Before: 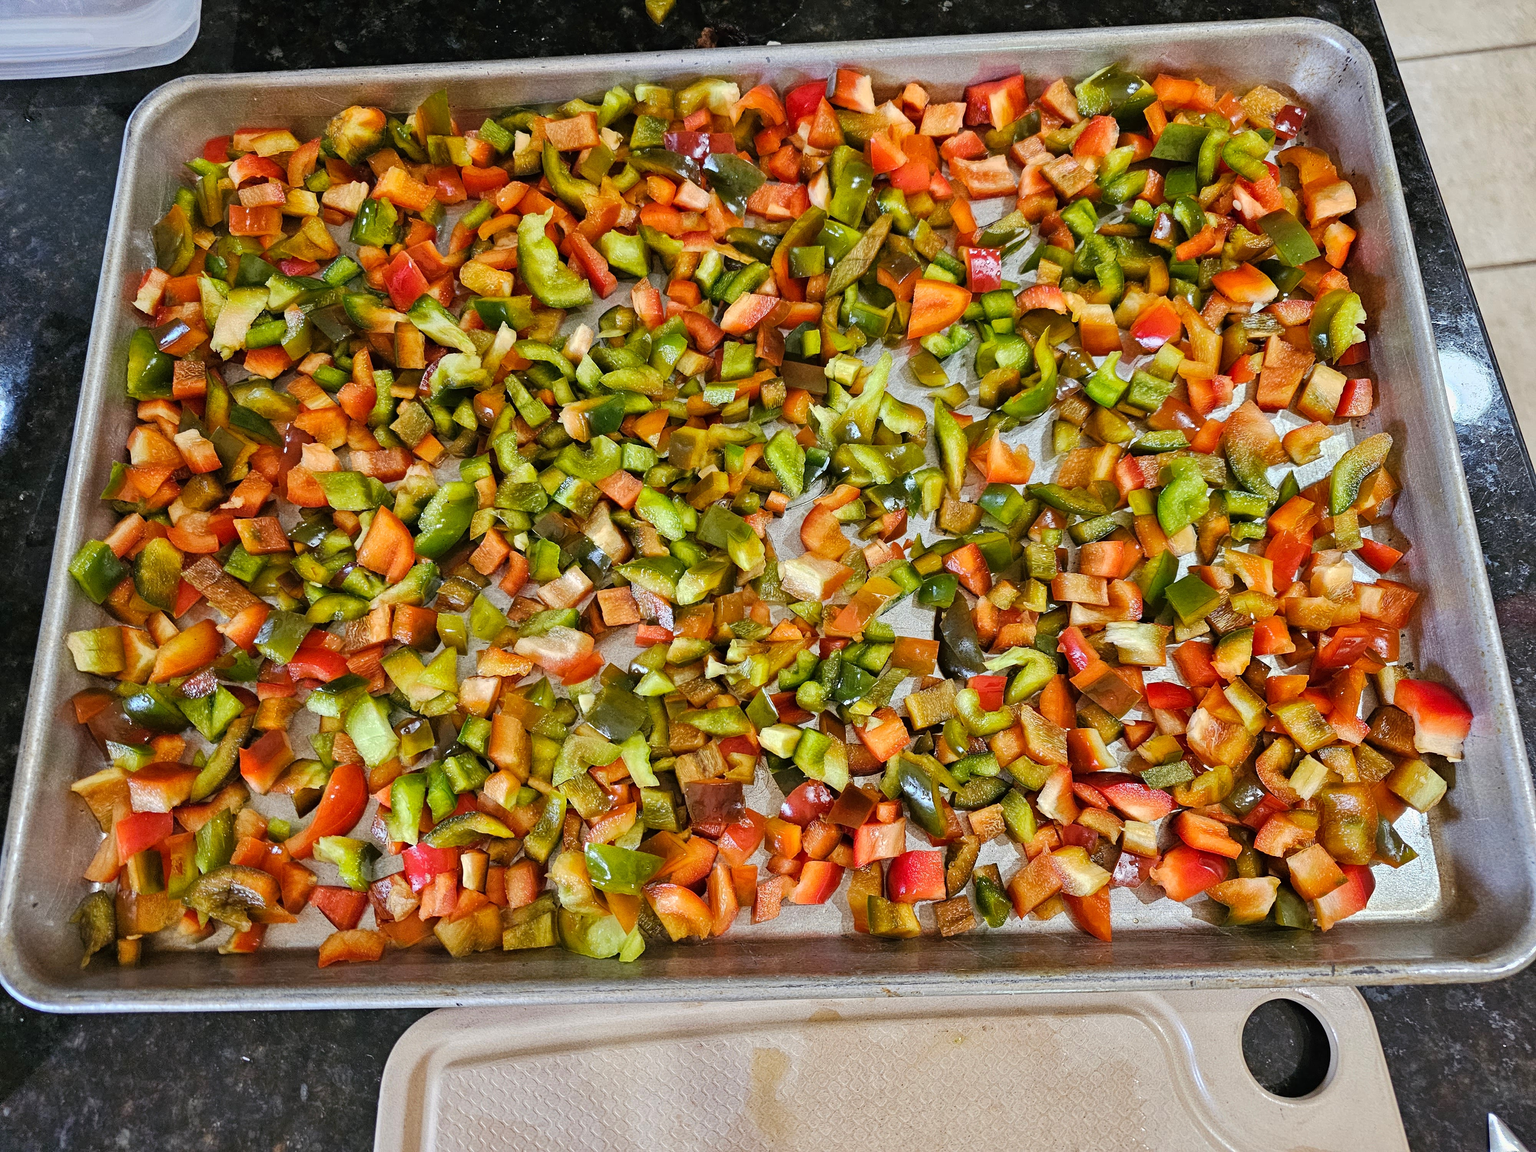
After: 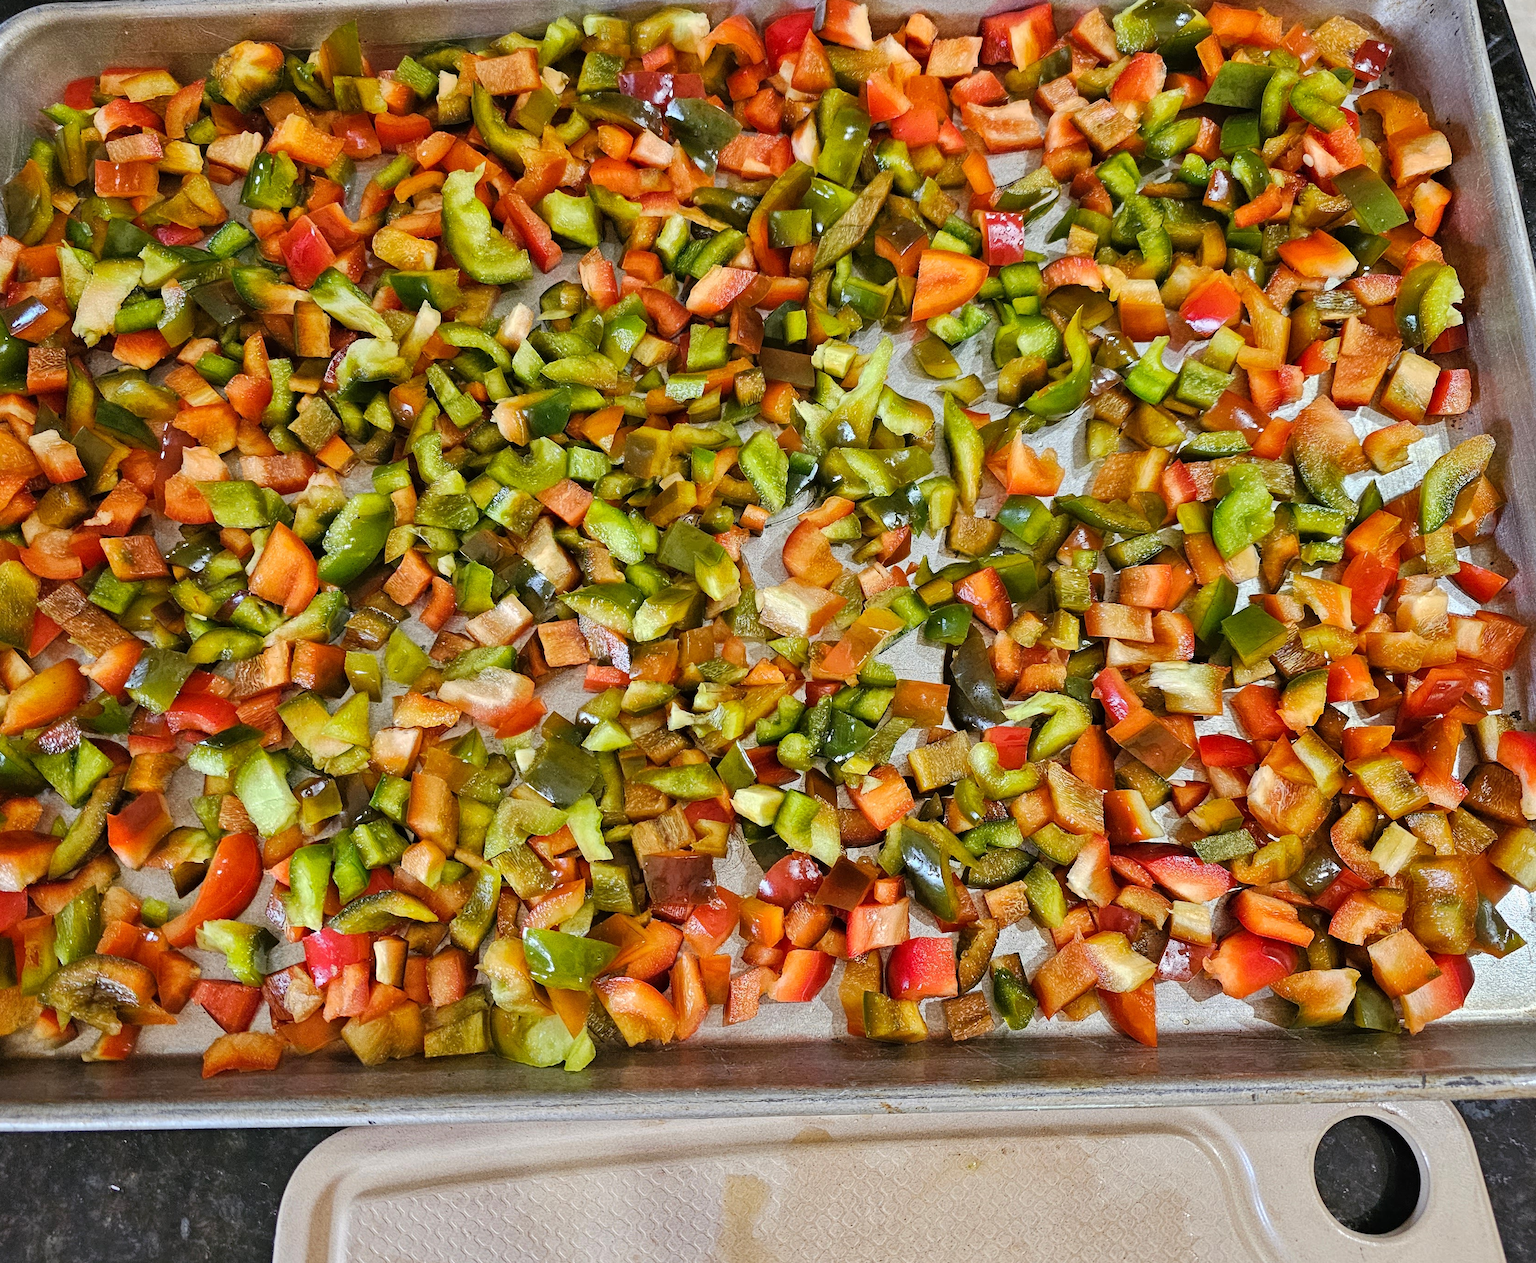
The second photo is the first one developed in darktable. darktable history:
crop: left 9.821%, top 6.299%, right 7.085%, bottom 2.554%
